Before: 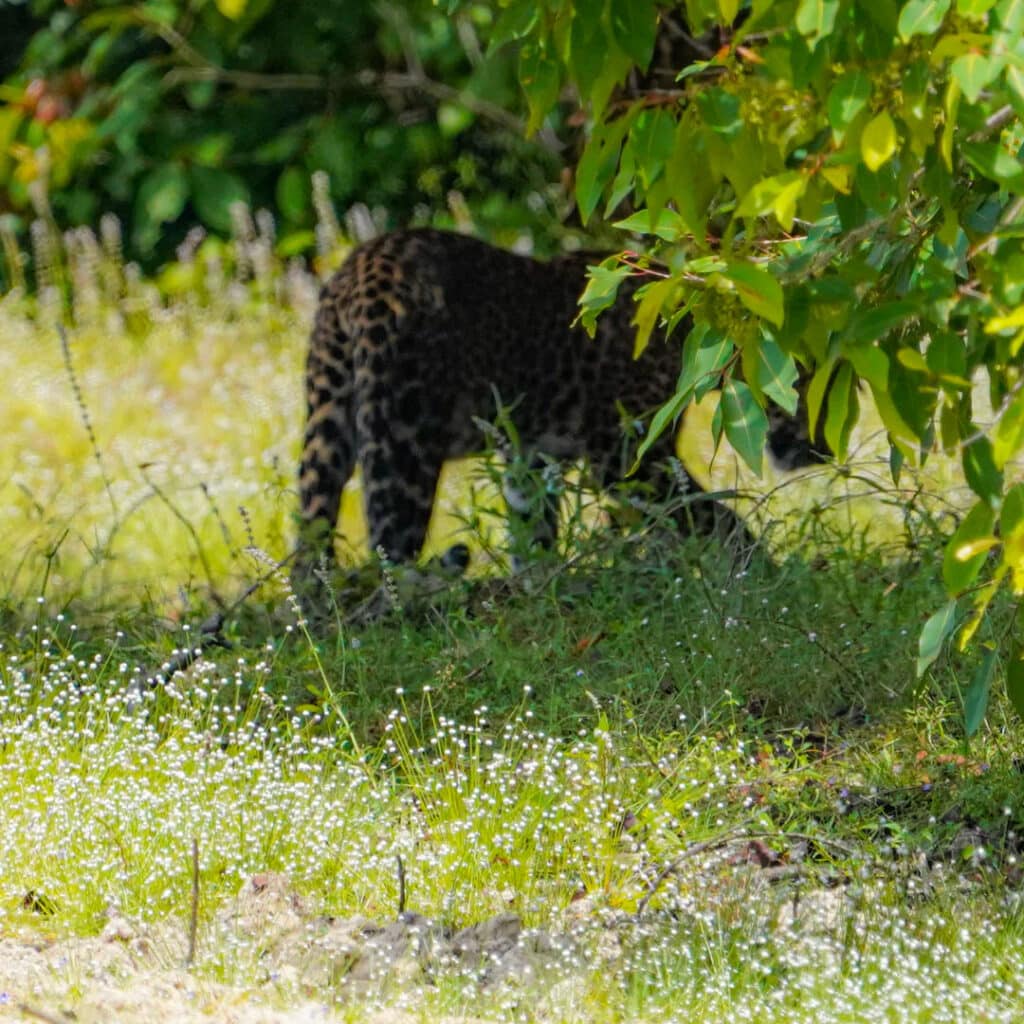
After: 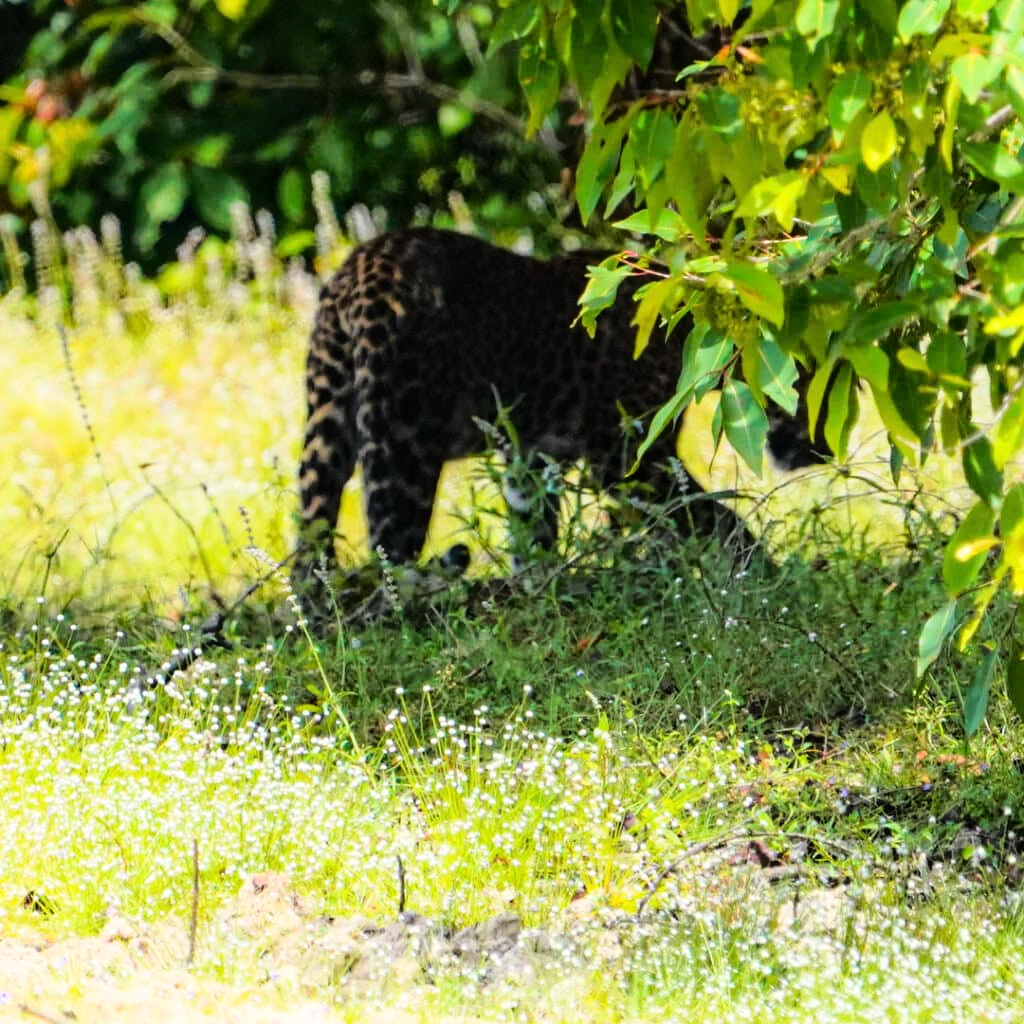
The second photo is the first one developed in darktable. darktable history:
base curve: curves: ch0 [(0, 0) (0.04, 0.03) (0.133, 0.232) (0.448, 0.748) (0.843, 0.968) (1, 1)]
